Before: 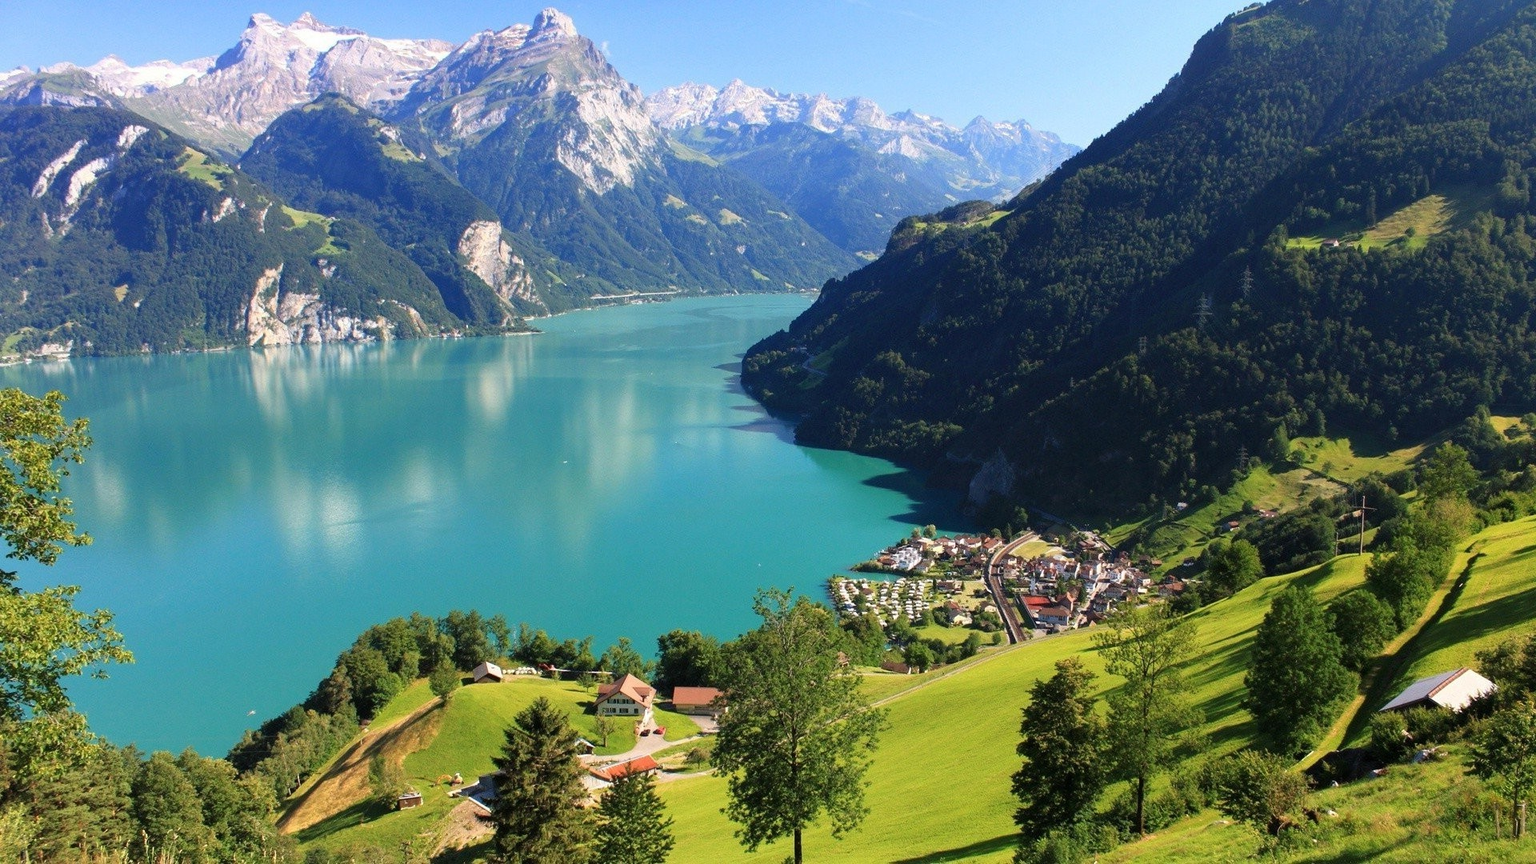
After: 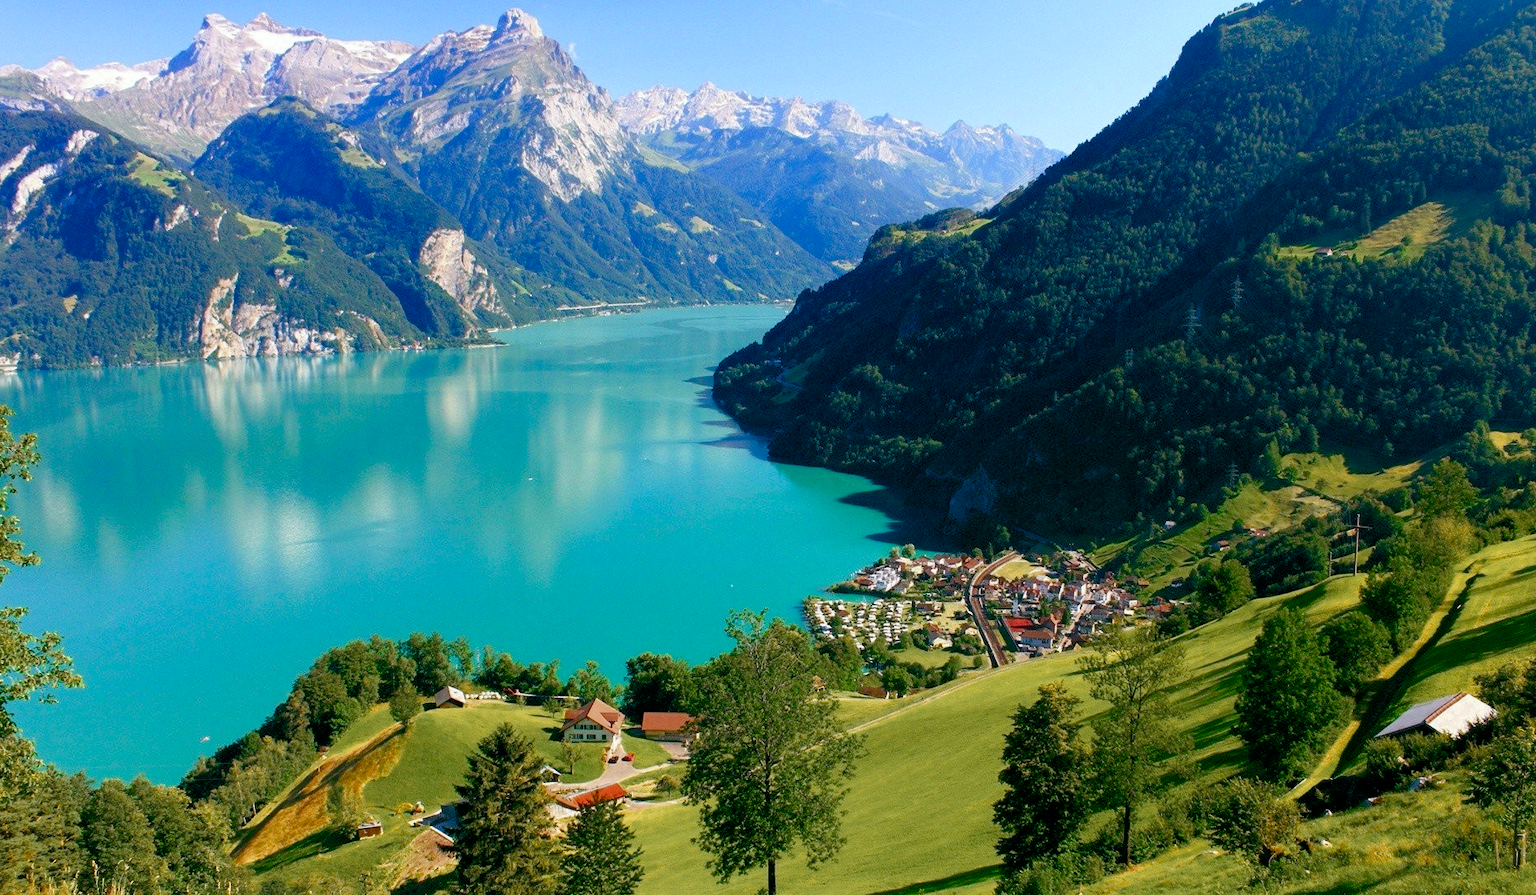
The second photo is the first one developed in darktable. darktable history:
crop and rotate: left 3.517%
color zones: curves: ch0 [(0.11, 0.396) (0.195, 0.36) (0.25, 0.5) (0.303, 0.412) (0.357, 0.544) (0.75, 0.5) (0.967, 0.328)]; ch1 [(0, 0.468) (0.112, 0.512) (0.202, 0.6) (0.25, 0.5) (0.307, 0.352) (0.357, 0.544) (0.75, 0.5) (0.963, 0.524)]
color balance rgb: global offset › luminance -0.328%, global offset › chroma 0.106%, global offset › hue 164.67°, perceptual saturation grading › global saturation 20%, perceptual saturation grading › highlights -25.844%, perceptual saturation grading › shadows 50.165%
